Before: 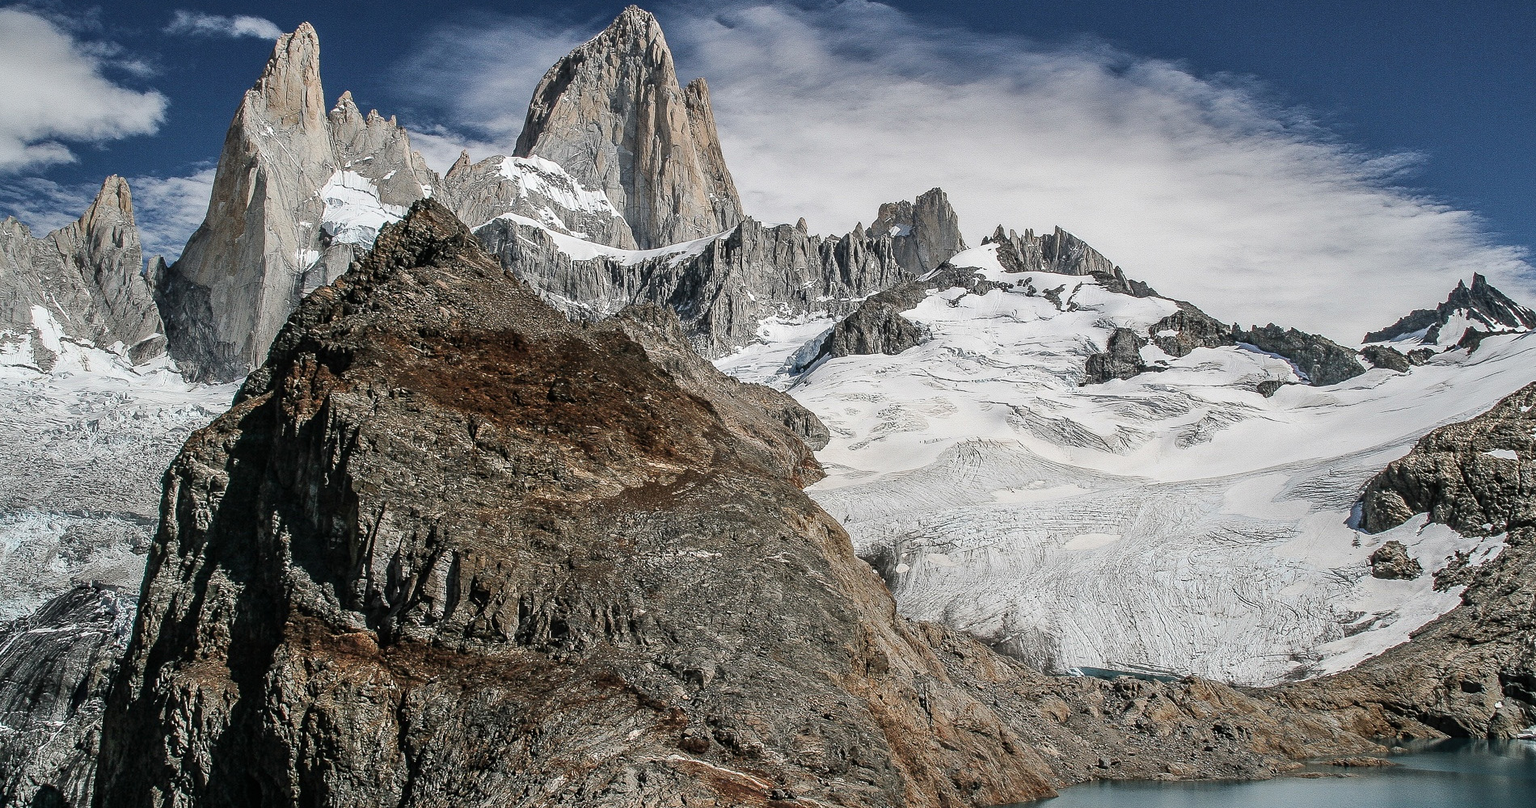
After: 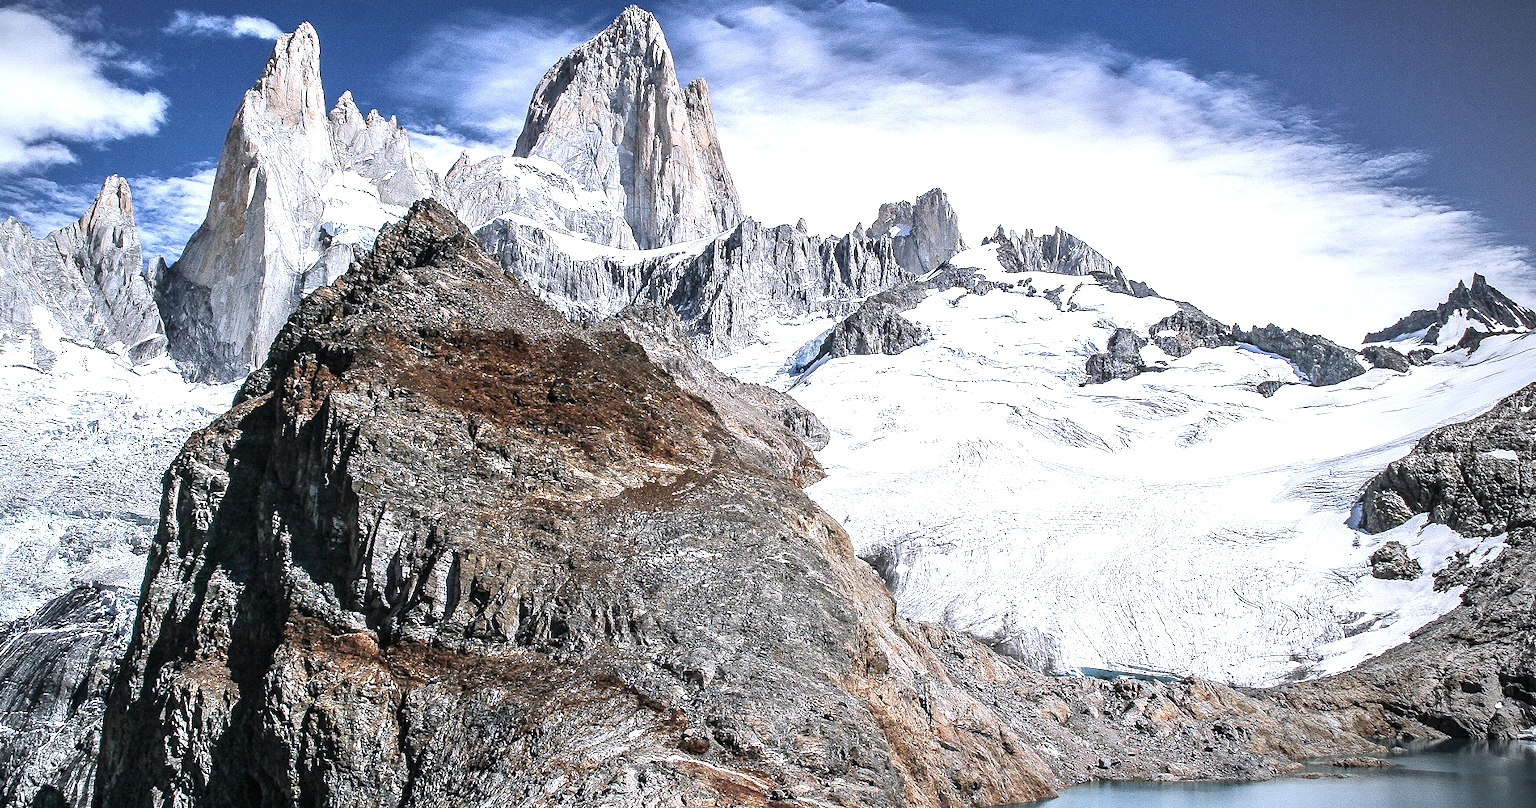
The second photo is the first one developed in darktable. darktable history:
white balance: red 0.967, blue 1.119, emerald 0.756
exposure: exposure 1.137 EV, compensate highlight preservation false
vignetting: center (-0.15, 0.013)
